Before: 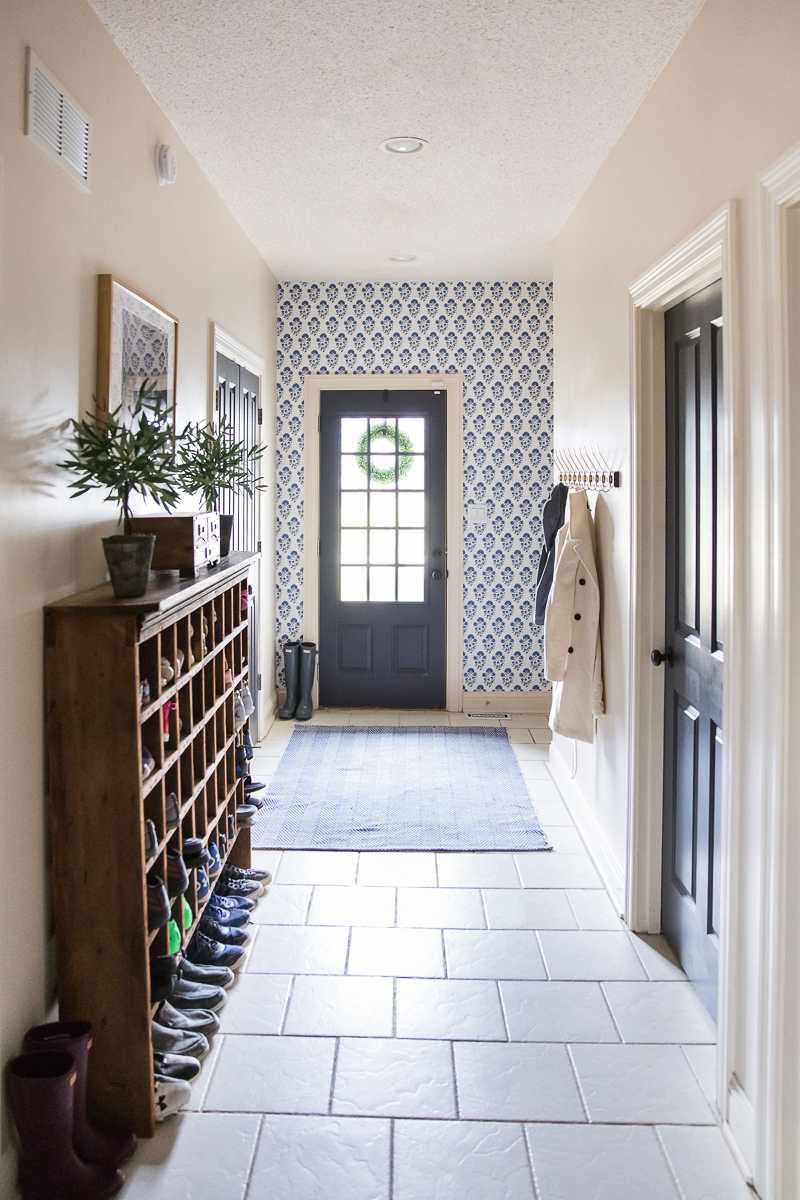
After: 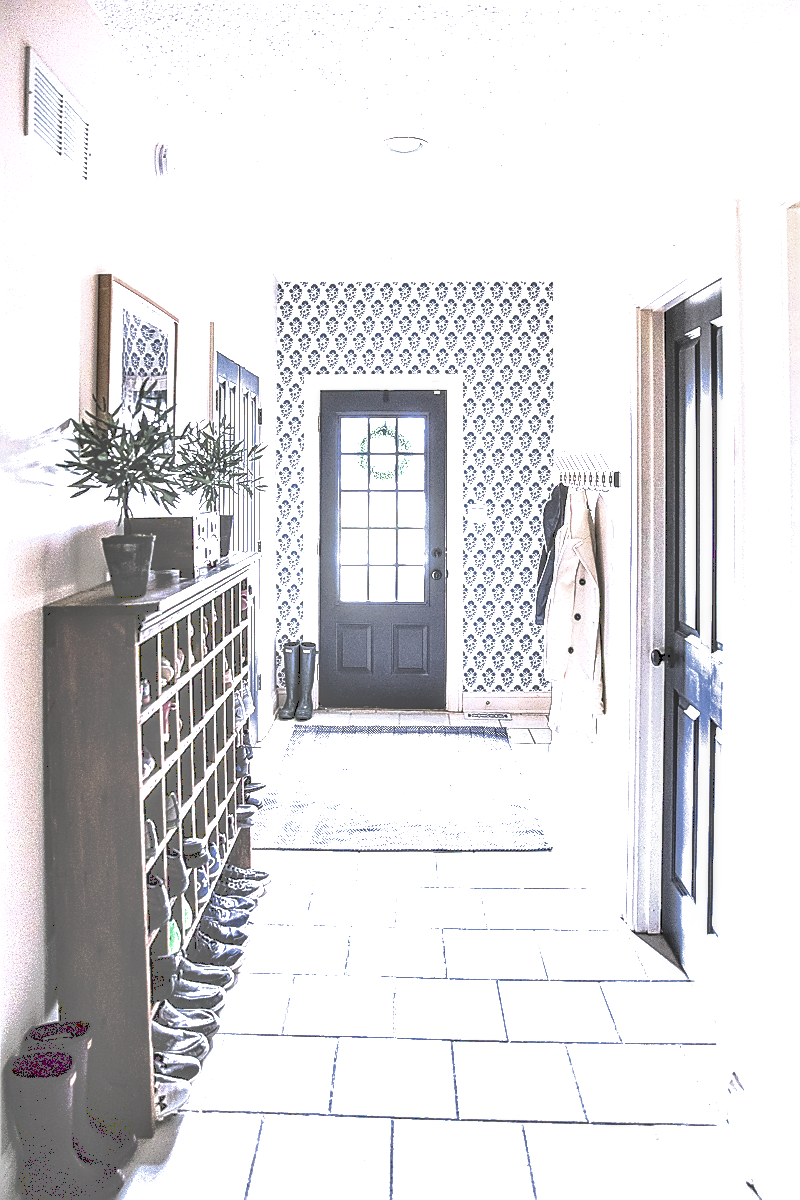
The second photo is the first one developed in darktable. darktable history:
color calibration: illuminant as shot in camera, x 0.37, y 0.382, temperature 4313.32 K
tone curve: curves: ch0 [(0, 0) (0.003, 0.626) (0.011, 0.626) (0.025, 0.63) (0.044, 0.631) (0.069, 0.632) (0.1, 0.636) (0.136, 0.637) (0.177, 0.641) (0.224, 0.642) (0.277, 0.646) (0.335, 0.649) (0.399, 0.661) (0.468, 0.679) (0.543, 0.702) (0.623, 0.732) (0.709, 0.769) (0.801, 0.804) (0.898, 0.847) (1, 1)], preserve colors none
exposure: black level correction 0.001, exposure 2 EV, compensate highlight preservation false
filmic rgb: black relative exposure -8.07 EV, white relative exposure 3 EV, hardness 5.35, contrast 1.25
tone equalizer: on, module defaults
sharpen: radius 1.4, amount 1.25, threshold 0.7
shadows and highlights: shadows 60, soften with gaussian
local contrast: highlights 0%, shadows 0%, detail 182%
